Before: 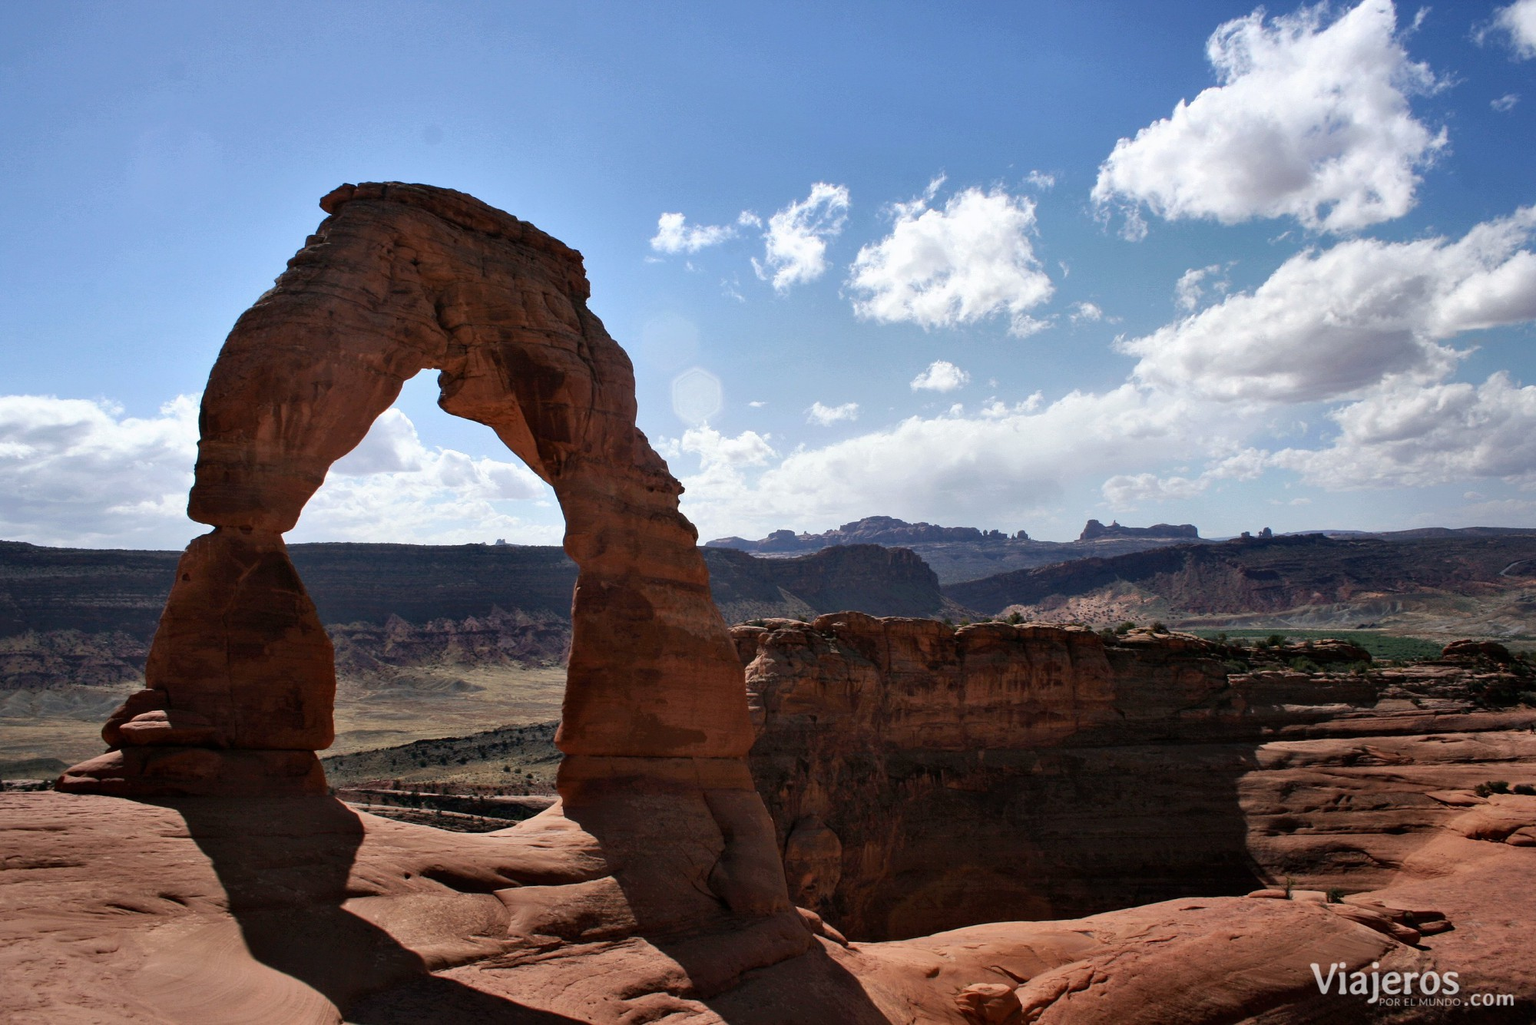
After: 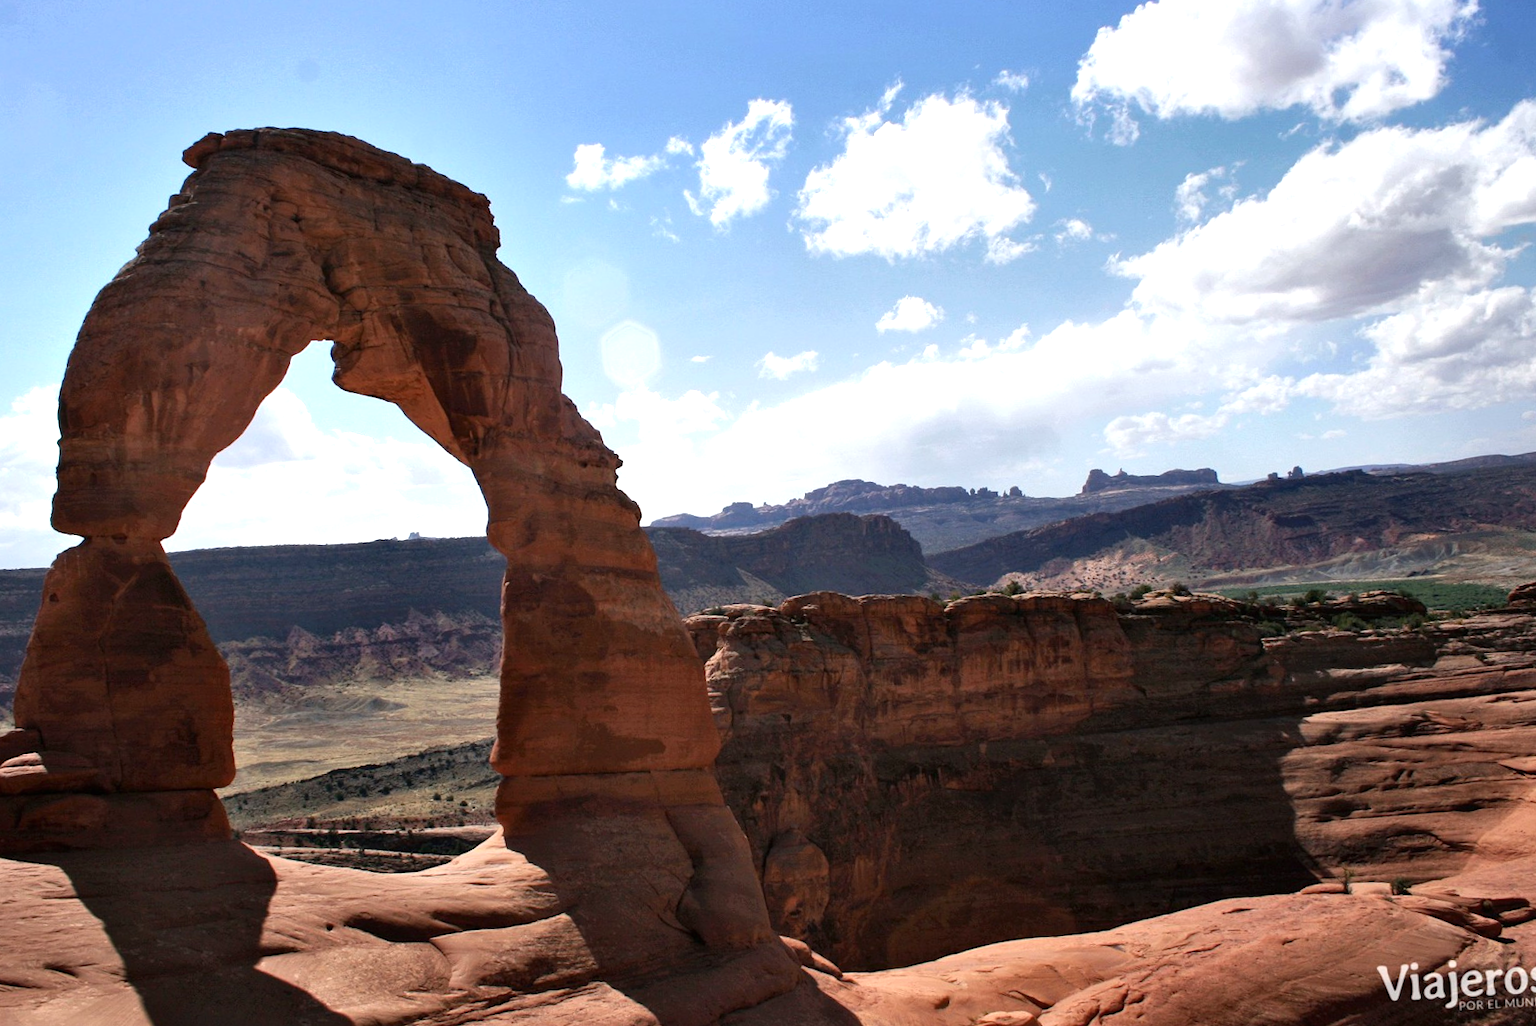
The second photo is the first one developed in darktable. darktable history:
exposure: black level correction 0, exposure 0.587 EV, compensate exposure bias true, compensate highlight preservation false
crop and rotate: angle 3.4°, left 5.868%, top 5.708%
